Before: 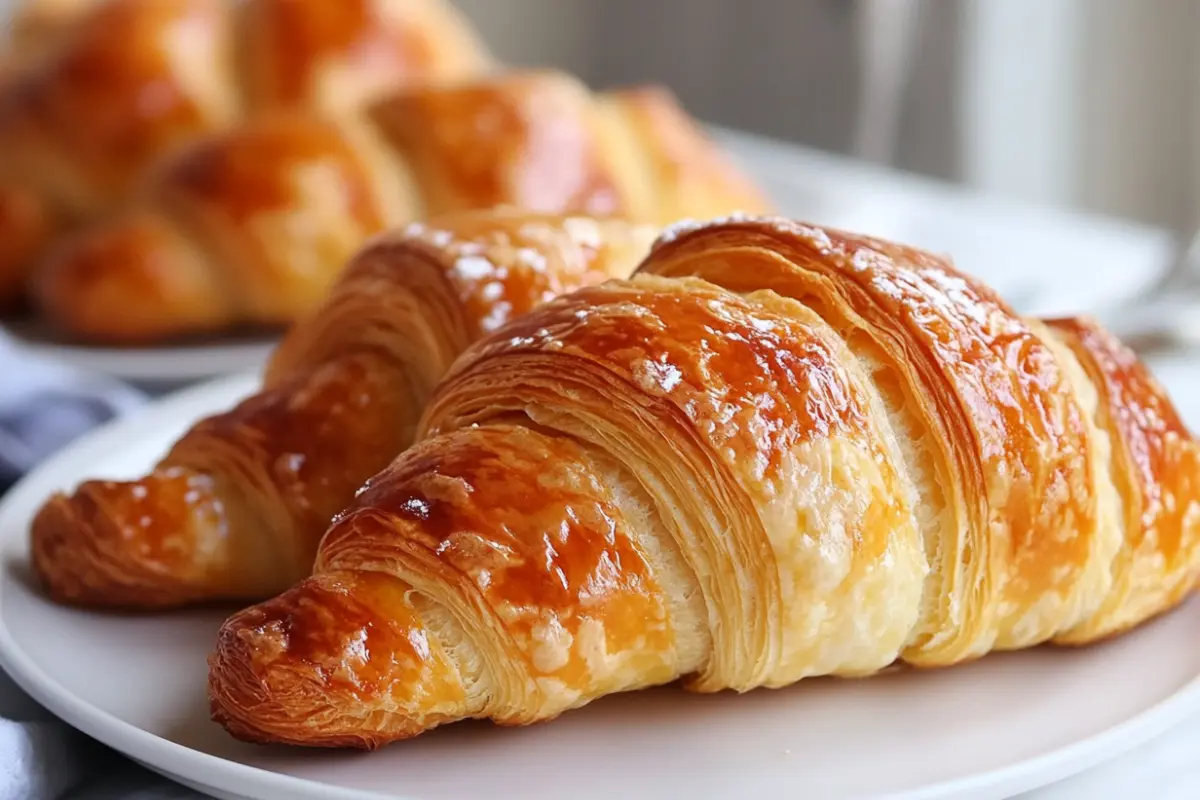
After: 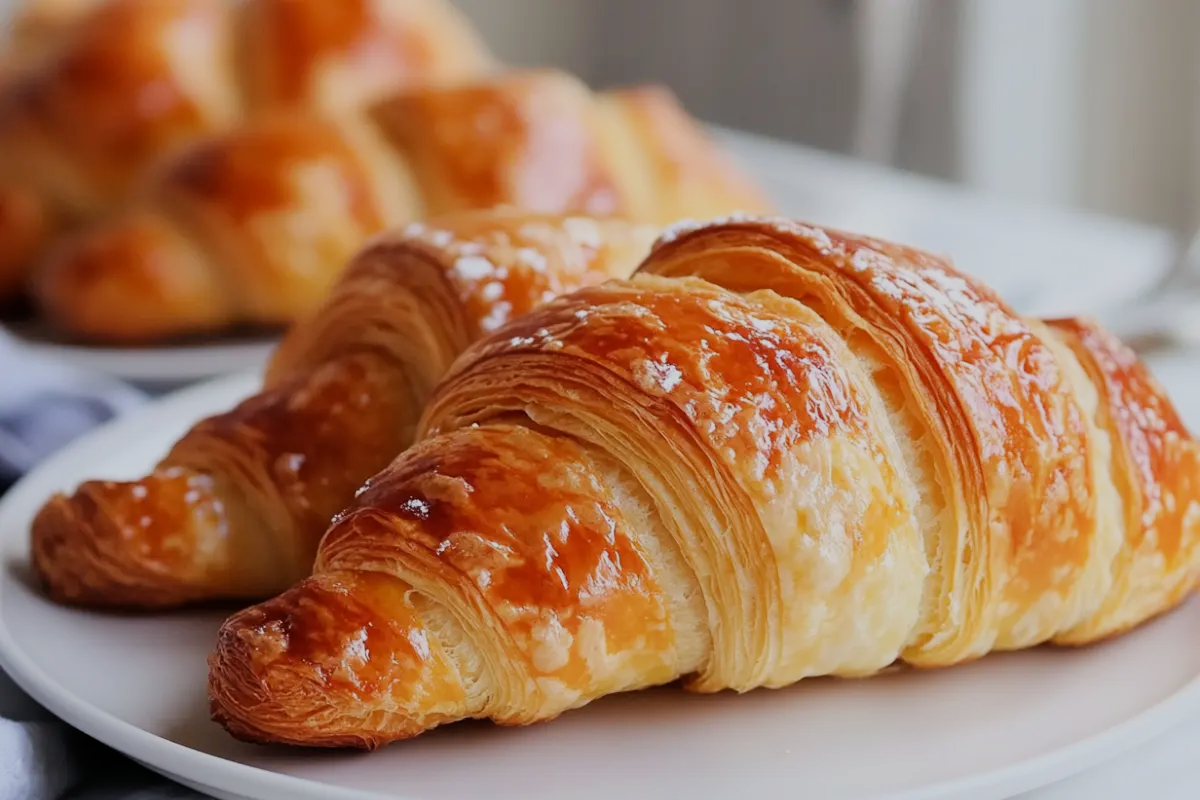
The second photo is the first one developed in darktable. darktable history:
filmic rgb: black relative exposure -7.65 EV, white relative exposure 4.56 EV, threshold 2.94 EV, hardness 3.61, enable highlight reconstruction true
